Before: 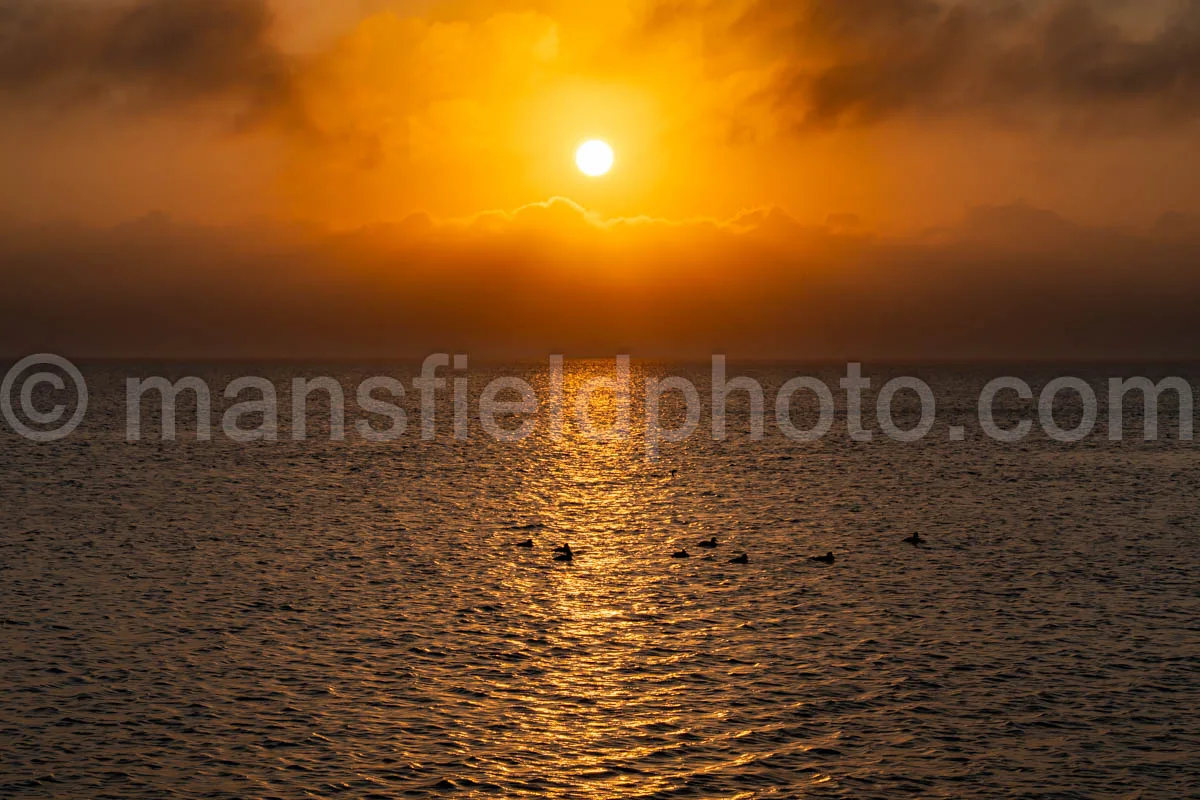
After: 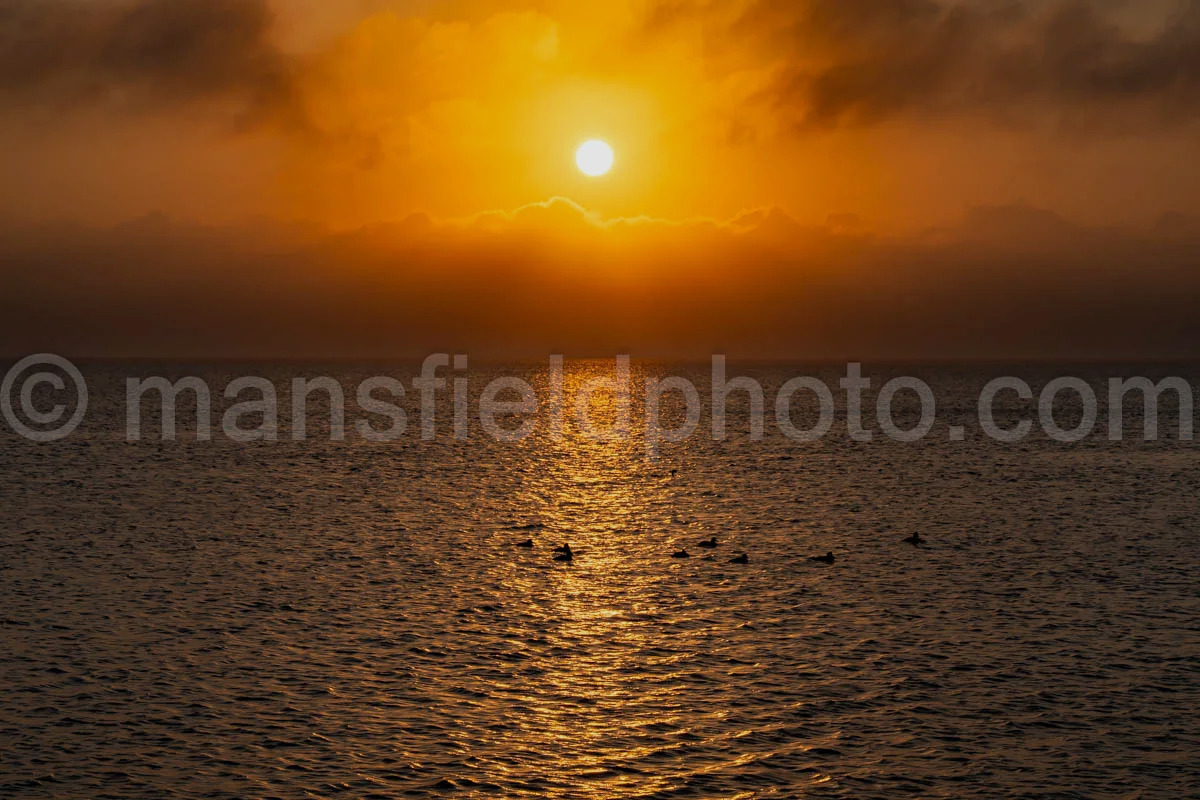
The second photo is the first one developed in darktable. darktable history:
exposure: exposure -0.347 EV, compensate highlight preservation false
